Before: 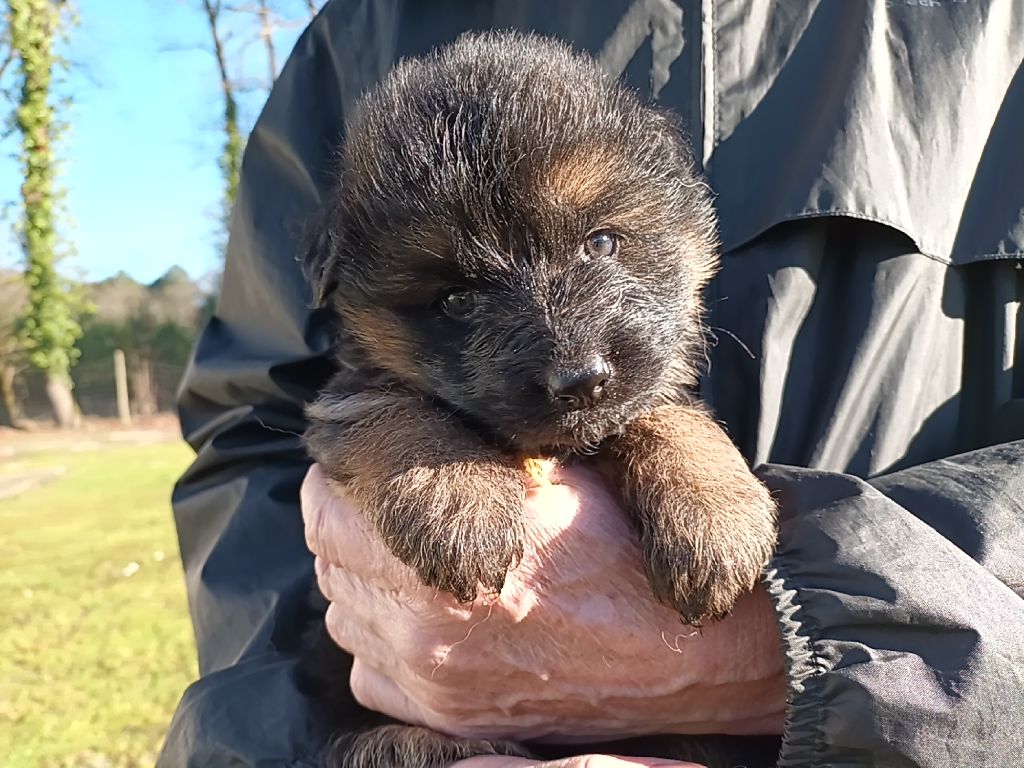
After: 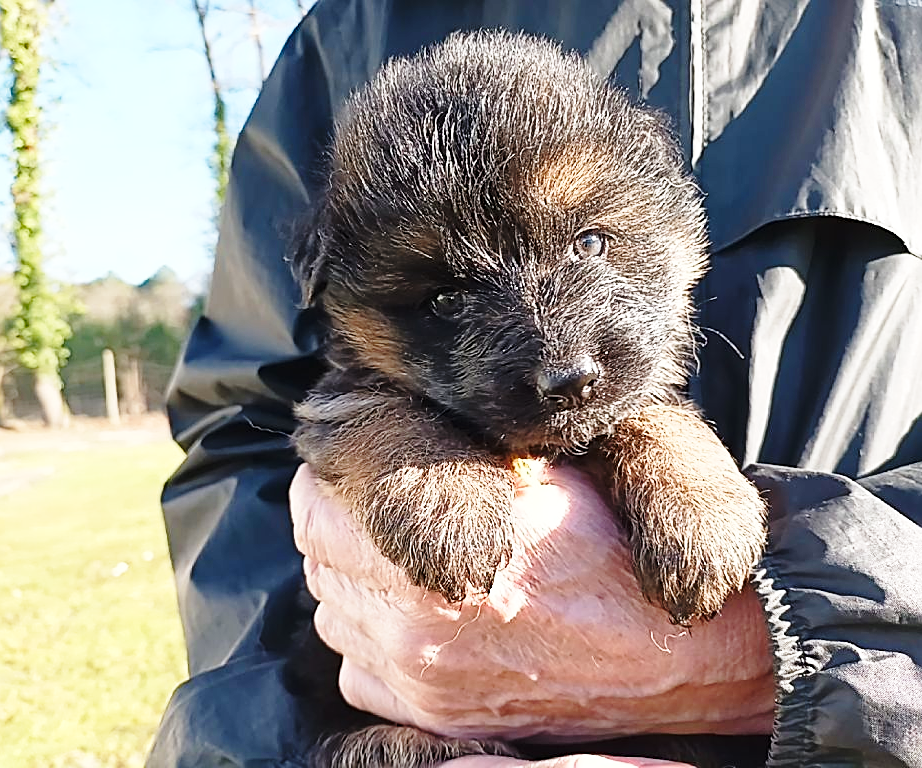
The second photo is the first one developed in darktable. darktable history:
crop and rotate: left 1.088%, right 8.807%
sharpen: on, module defaults
base curve: curves: ch0 [(0, 0) (0.028, 0.03) (0.121, 0.232) (0.46, 0.748) (0.859, 0.968) (1, 1)], preserve colors none
